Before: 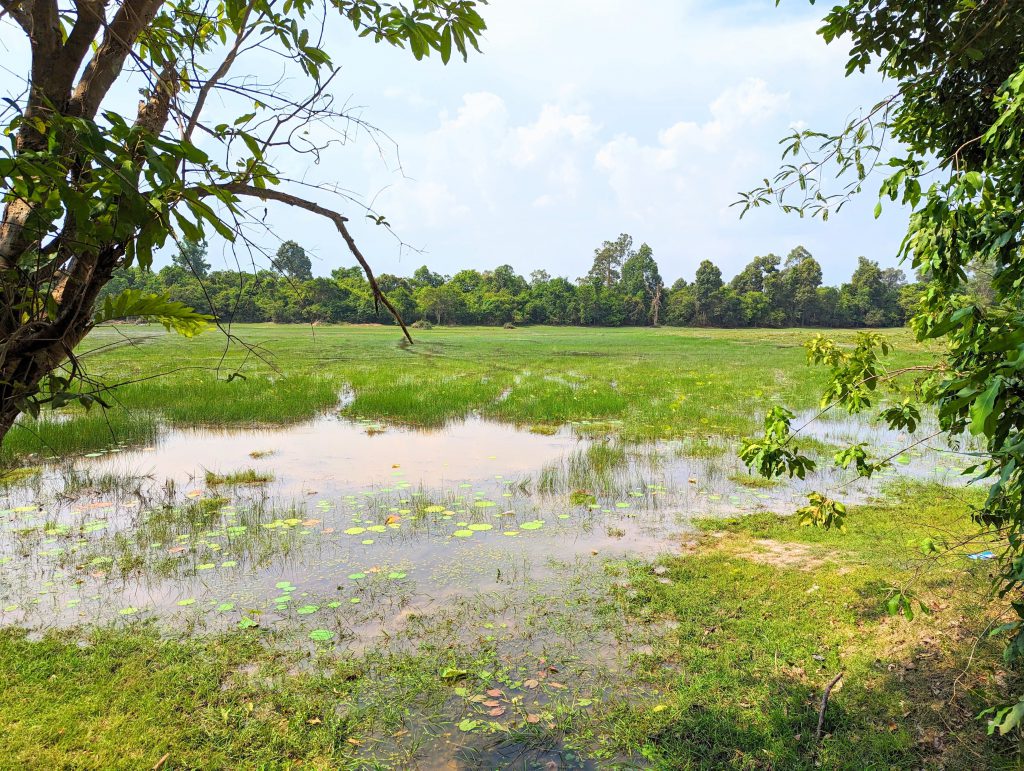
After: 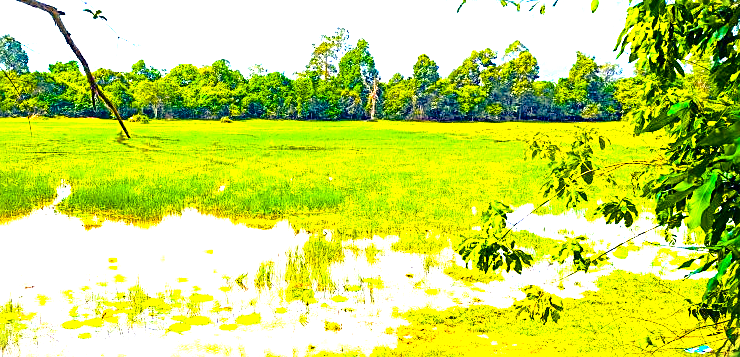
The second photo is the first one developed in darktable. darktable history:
crop and rotate: left 27.699%, top 26.782%, bottom 26.826%
color balance rgb: shadows lift › luminance -40.979%, shadows lift › chroma 14.262%, shadows lift › hue 258.6°, linear chroma grading › highlights 99.924%, linear chroma grading › global chroma 23.705%, perceptual saturation grading › global saturation 20%, perceptual saturation grading › highlights 3.324%, perceptual saturation grading › shadows 50.001%, perceptual brilliance grading › global brilliance -17.75%, perceptual brilliance grading › highlights 29.145%, saturation formula JzAzBz (2021)
exposure: black level correction 0, exposure 1.751 EV, compensate highlight preservation false
haze removal: adaptive false
vignetting: fall-off start 99.65%, width/height ratio 1.305
sharpen: on, module defaults
